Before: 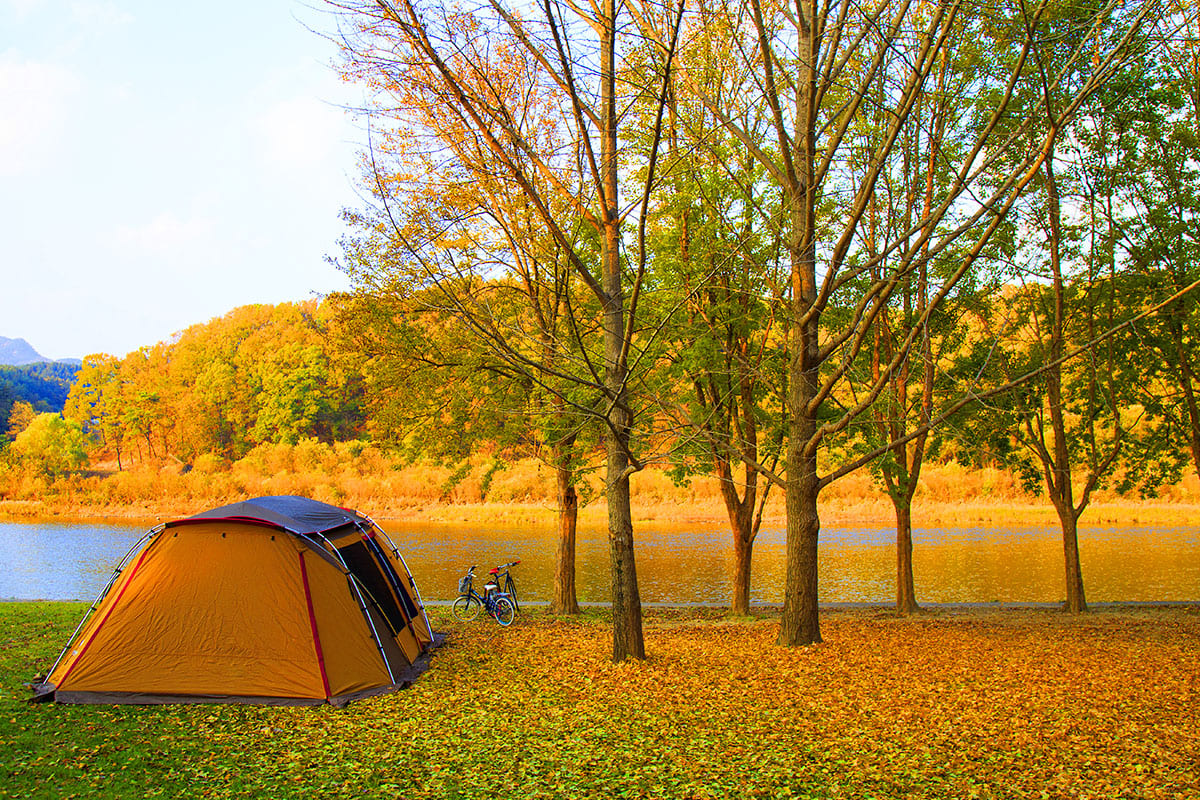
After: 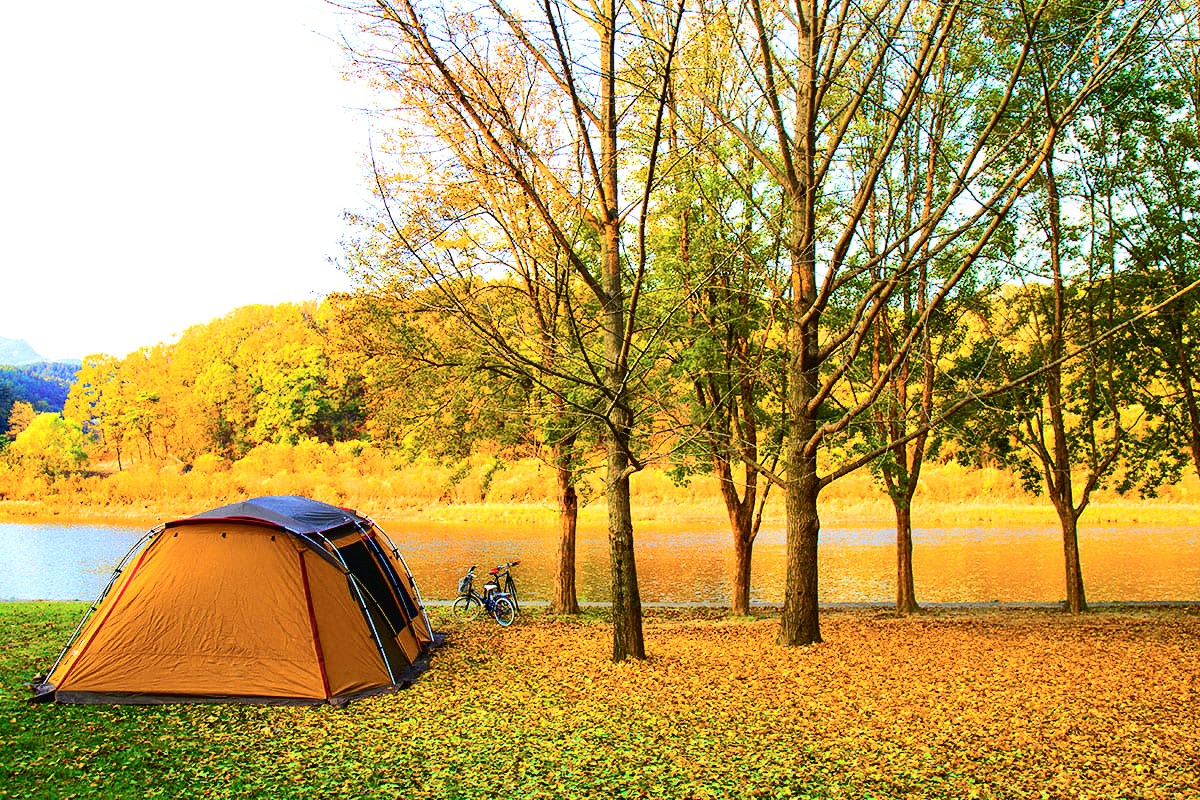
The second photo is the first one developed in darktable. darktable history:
tone equalizer: -8 EV -0.75 EV, -7 EV -0.7 EV, -6 EV -0.6 EV, -5 EV -0.4 EV, -3 EV 0.4 EV, -2 EV 0.6 EV, -1 EV 0.7 EV, +0 EV 0.75 EV, edges refinement/feathering 500, mask exposure compensation -1.57 EV, preserve details no
tone curve: curves: ch0 [(0, 0.018) (0.061, 0.041) (0.205, 0.191) (0.289, 0.292) (0.39, 0.424) (0.493, 0.551) (0.666, 0.743) (0.795, 0.841) (1, 0.998)]; ch1 [(0, 0) (0.385, 0.343) (0.439, 0.415) (0.494, 0.498) (0.501, 0.501) (0.51, 0.496) (0.548, 0.554) (0.586, 0.61) (0.684, 0.658) (0.783, 0.804) (1, 1)]; ch2 [(0, 0) (0.304, 0.31) (0.403, 0.399) (0.441, 0.428) (0.47, 0.469) (0.498, 0.496) (0.524, 0.538) (0.566, 0.588) (0.648, 0.665) (0.697, 0.699) (1, 1)], color space Lab, independent channels, preserve colors none
